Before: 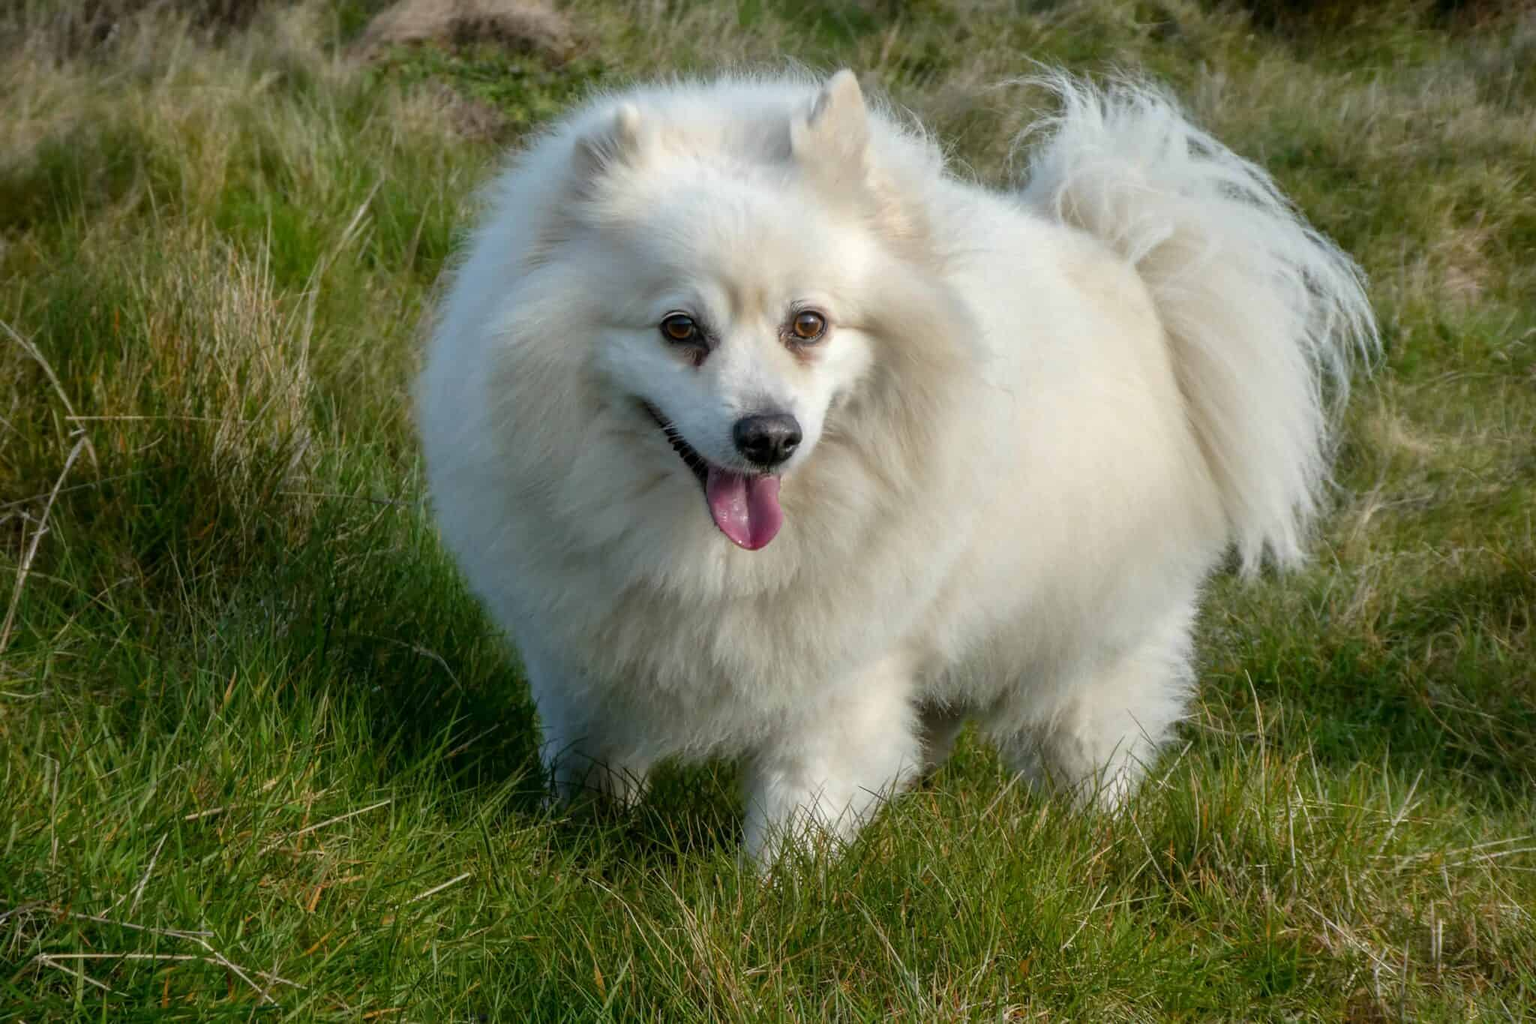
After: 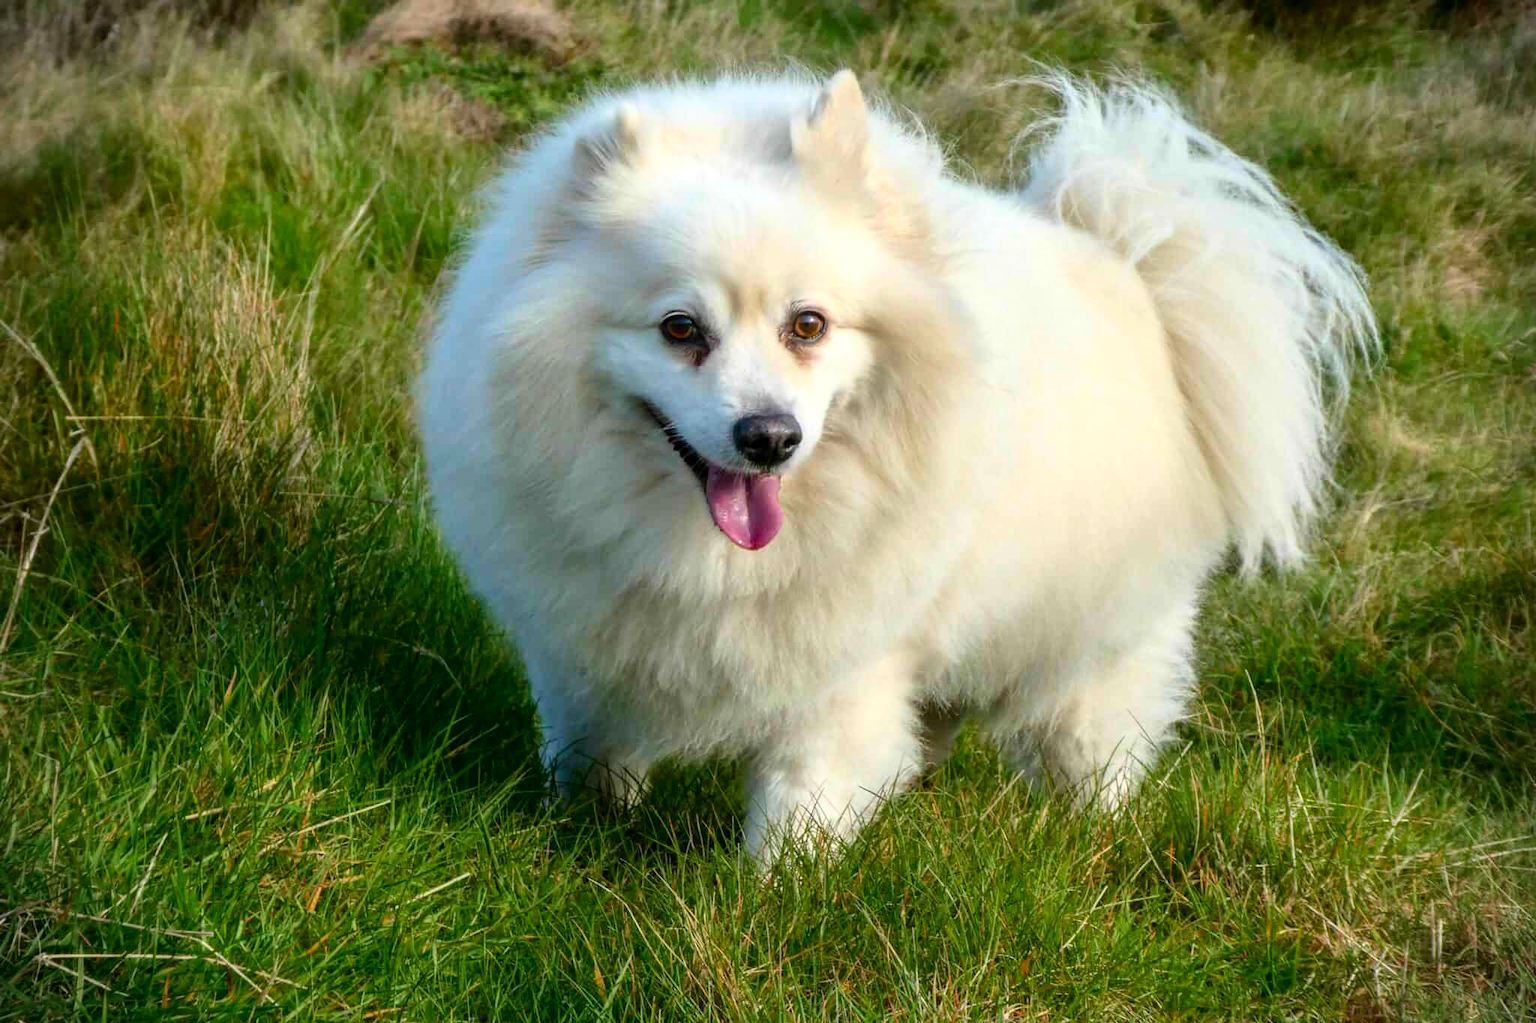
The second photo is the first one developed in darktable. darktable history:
vignetting: fall-off start 91.19%
tone curve: curves: ch0 [(0, 0) (0.091, 0.077) (0.517, 0.574) (0.745, 0.82) (0.844, 0.908) (0.909, 0.942) (1, 0.973)]; ch1 [(0, 0) (0.437, 0.404) (0.5, 0.5) (0.534, 0.554) (0.58, 0.603) (0.616, 0.649) (1, 1)]; ch2 [(0, 0) (0.442, 0.415) (0.5, 0.5) (0.535, 0.557) (0.585, 0.62) (1, 1)], color space Lab, independent channels, preserve colors none
levels: levels [0, 0.476, 0.951]
